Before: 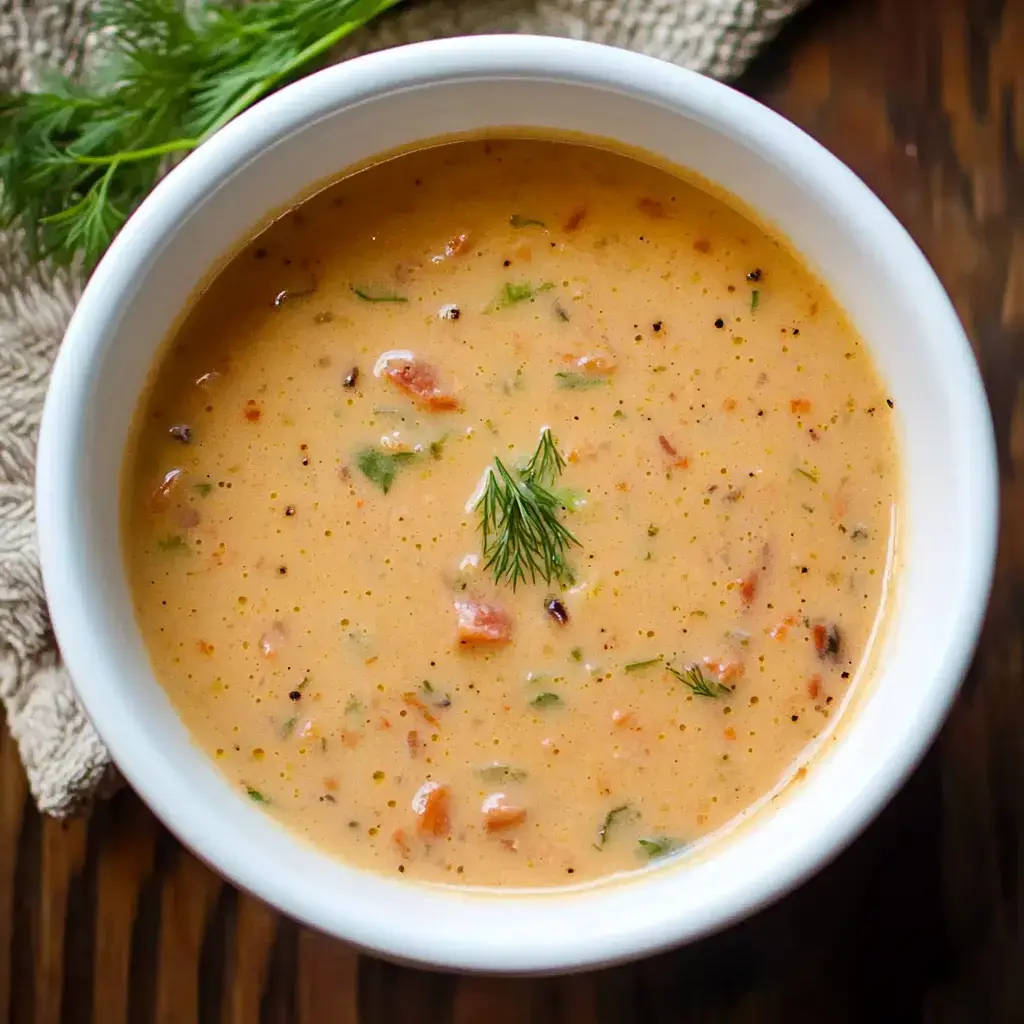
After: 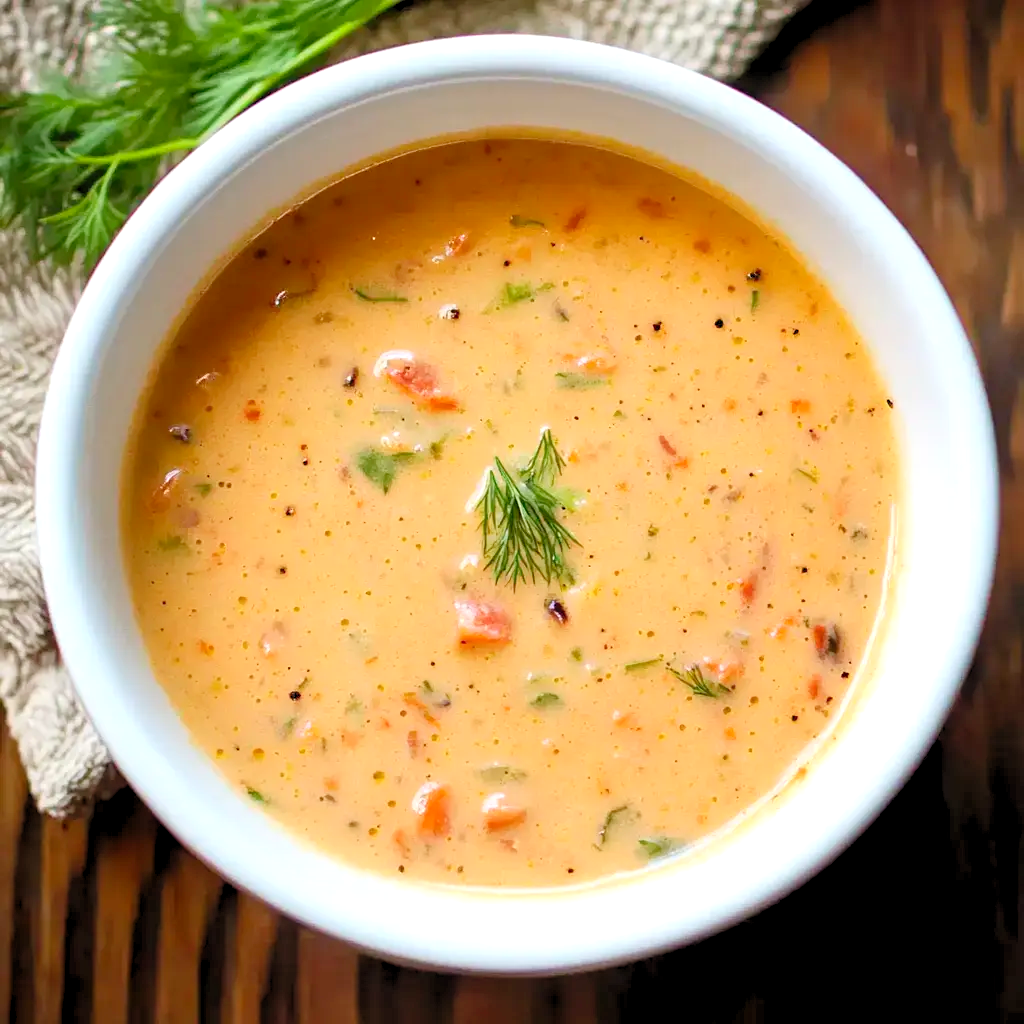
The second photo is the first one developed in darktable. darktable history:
levels: levels [0.044, 0.416, 0.908]
exposure: black level correction 0, exposure 0 EV, compensate exposure bias true, compensate highlight preservation false
